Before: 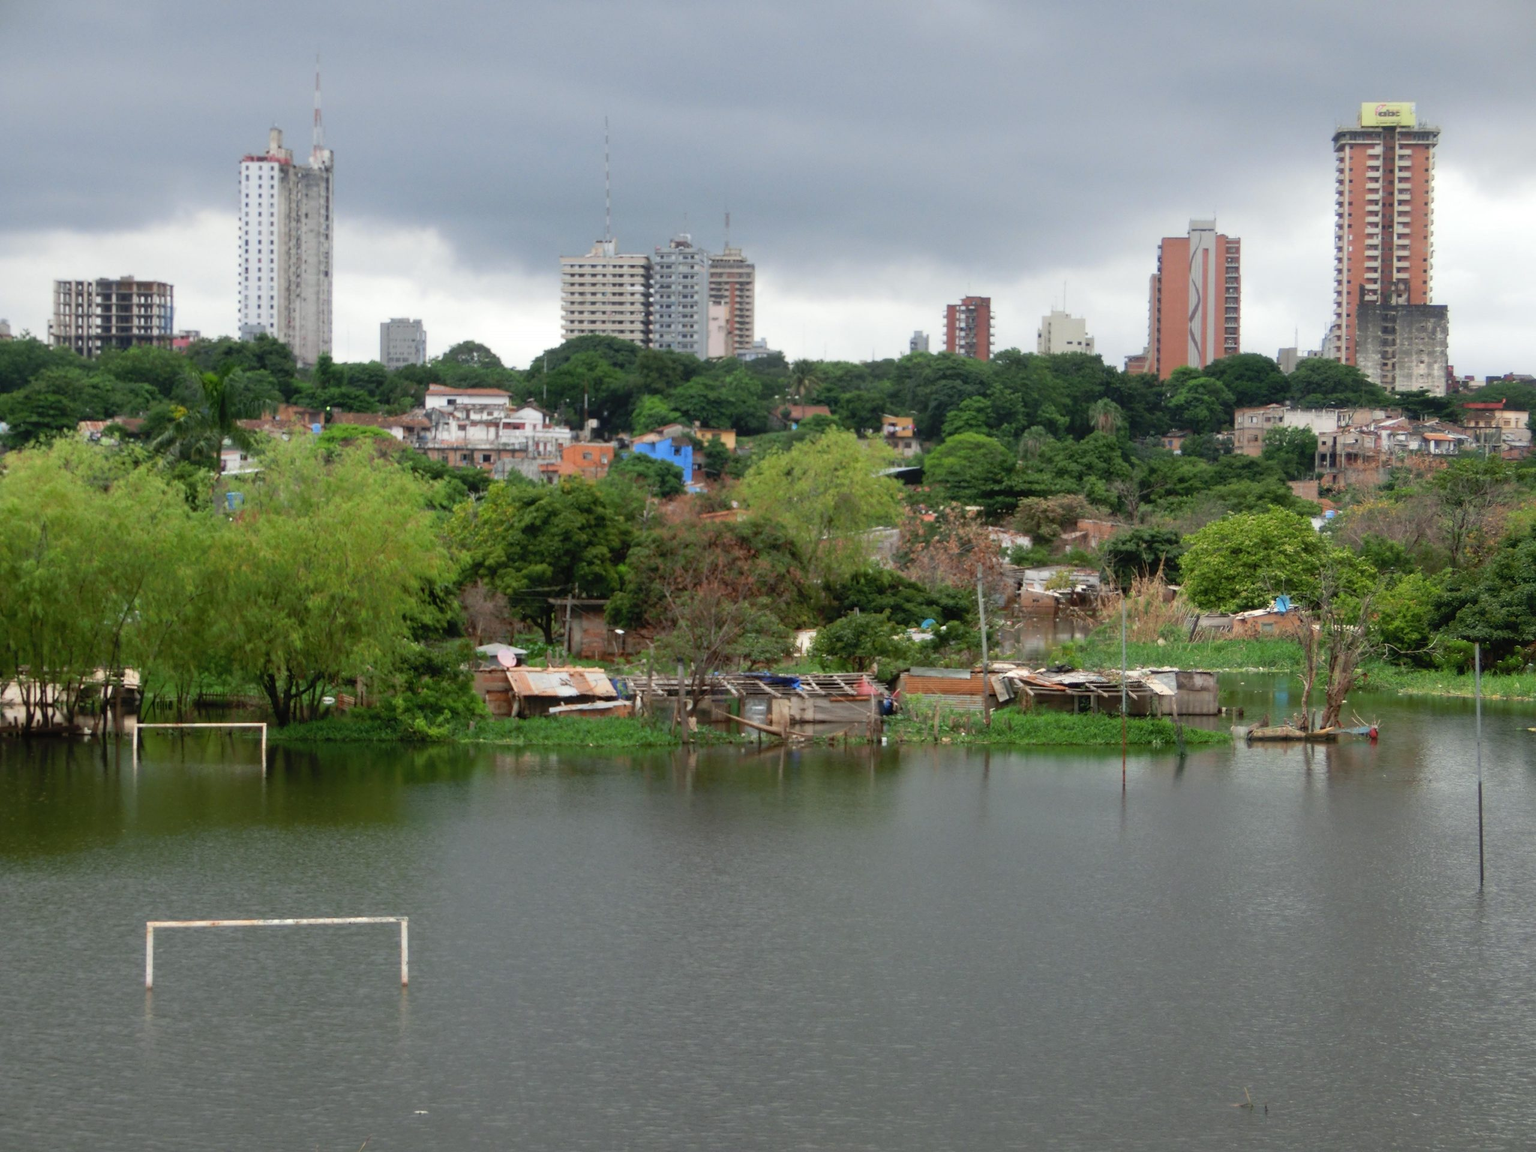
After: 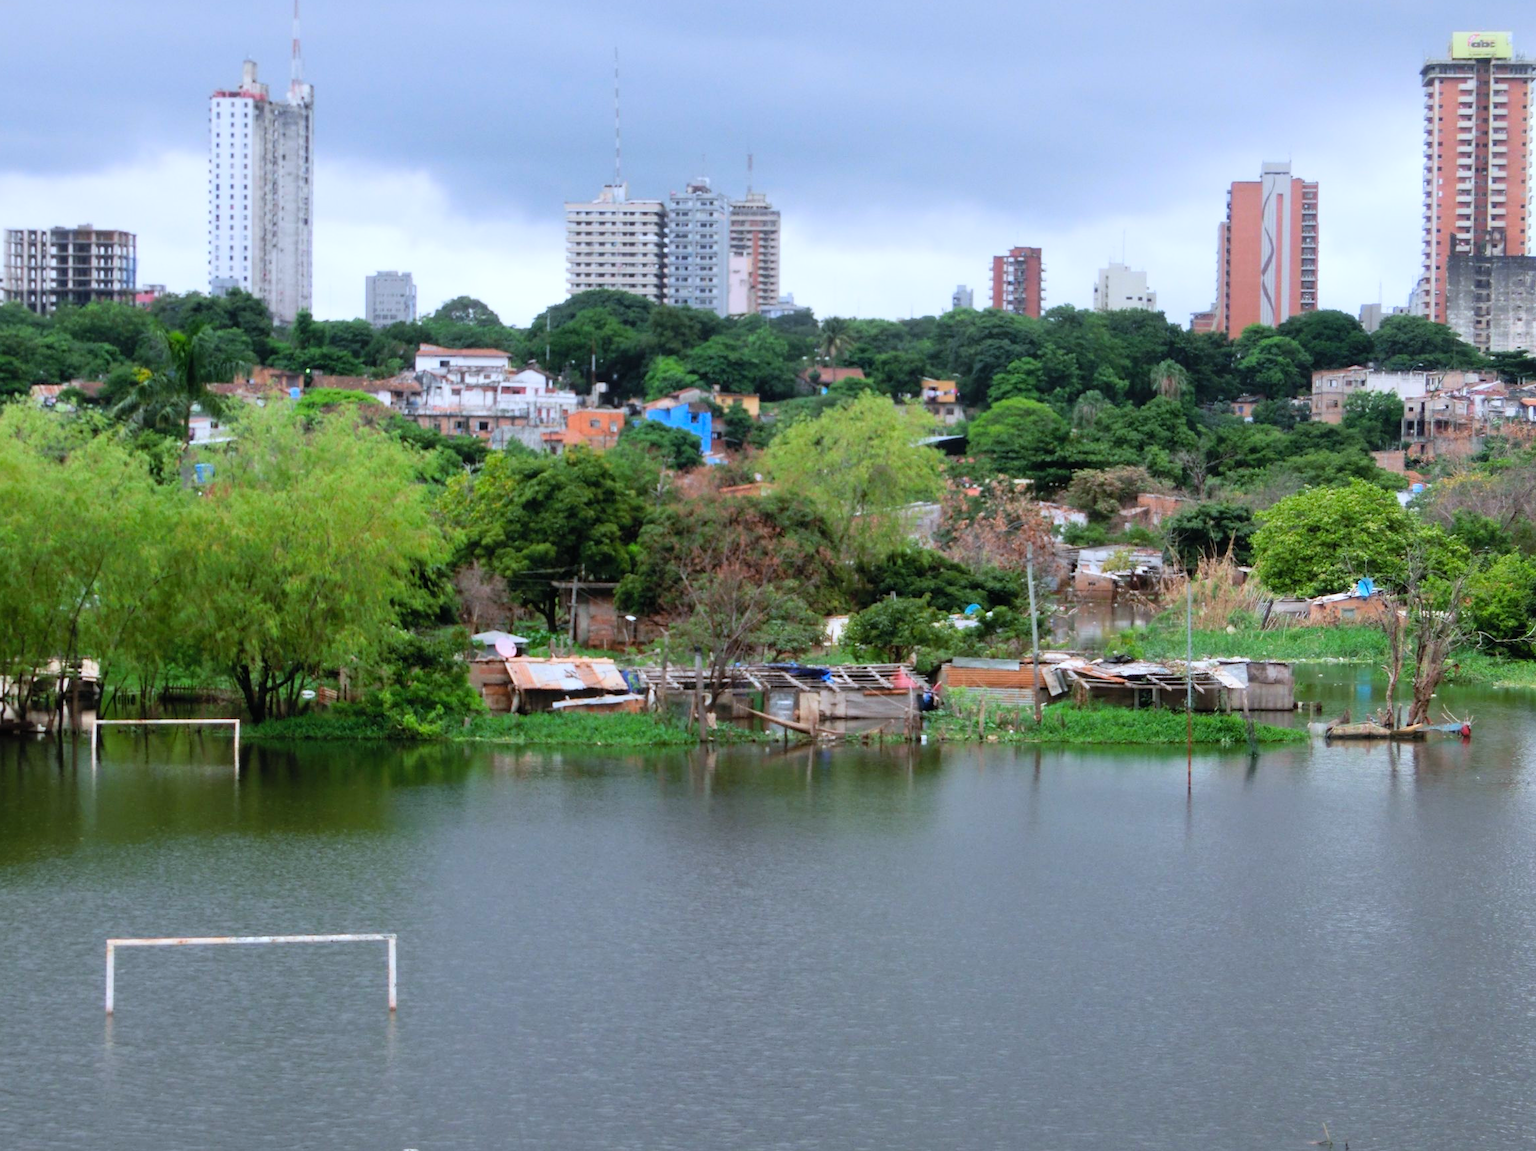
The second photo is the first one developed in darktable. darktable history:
color balance: output saturation 110%
tone curve: curves: ch0 [(0, 0) (0.004, 0.001) (0.133, 0.112) (0.325, 0.362) (0.832, 0.893) (1, 1)], color space Lab, linked channels, preserve colors none
tone equalizer: on, module defaults
crop: left 3.305%, top 6.436%, right 6.389%, bottom 3.258%
color calibration: illuminant as shot in camera, x 0.37, y 0.382, temperature 4313.32 K
